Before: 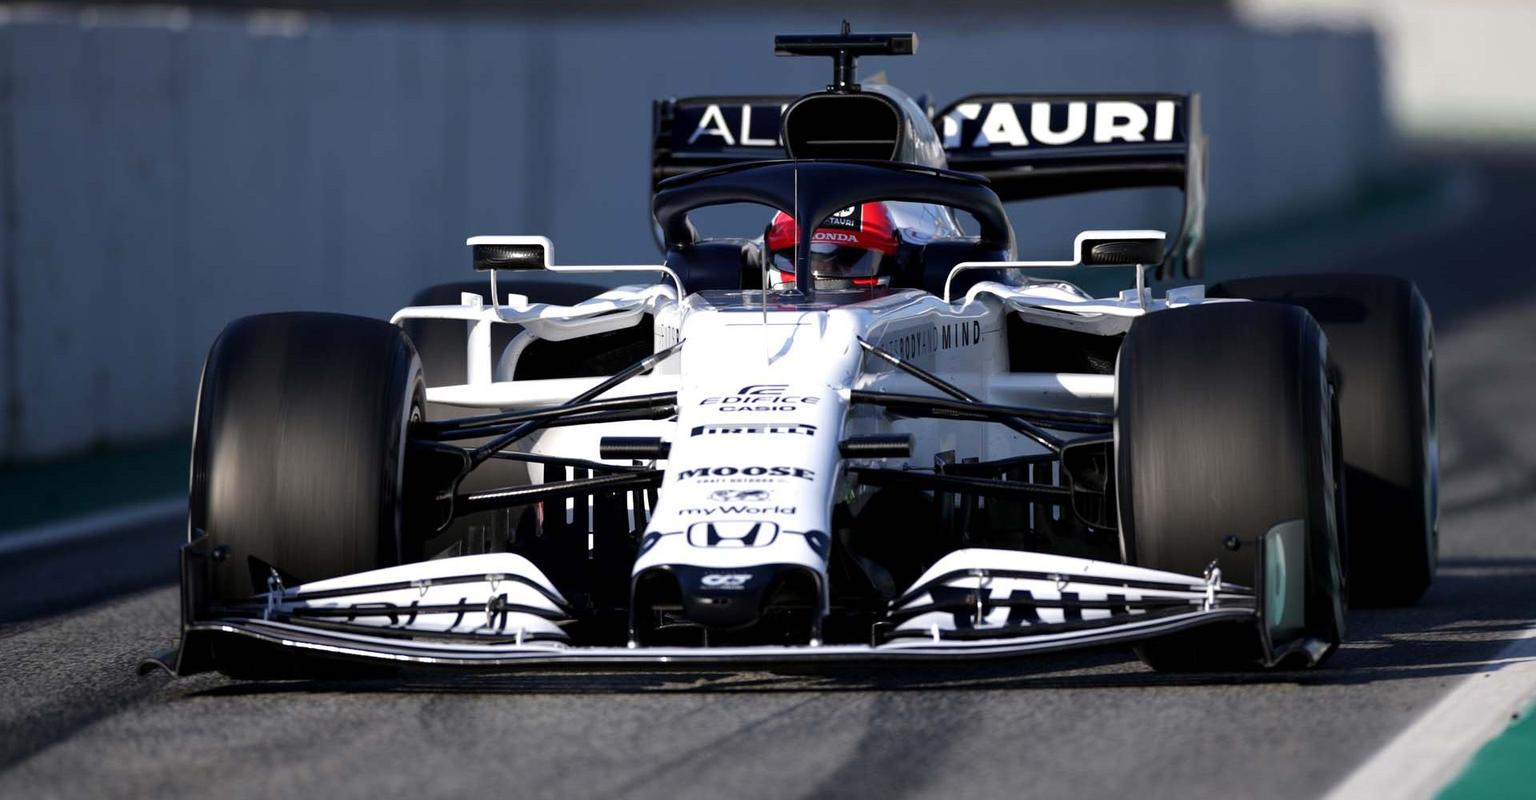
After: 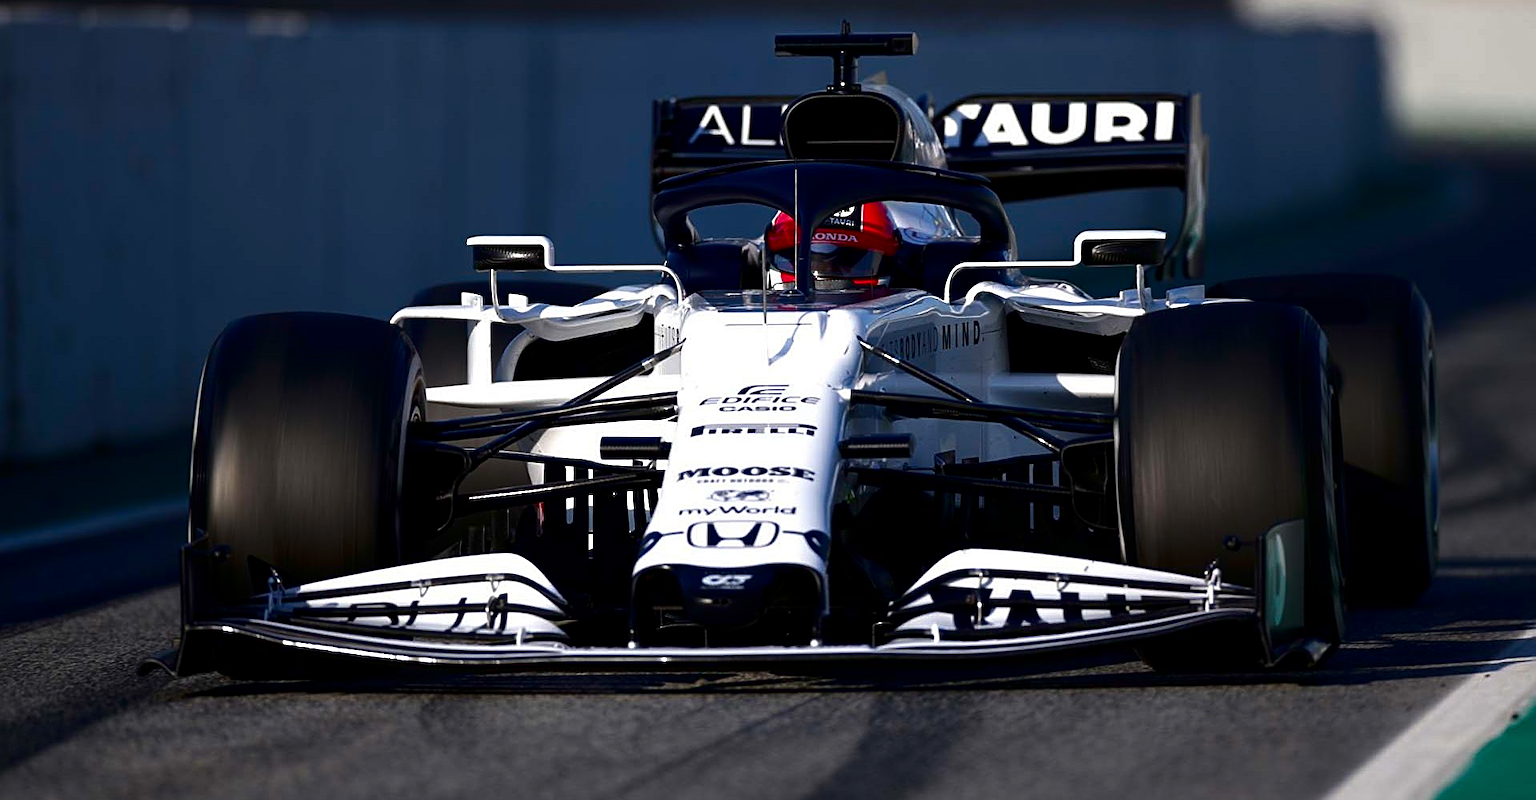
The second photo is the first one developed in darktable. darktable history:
contrast brightness saturation: brightness -0.253, saturation 0.204
sharpen: on, module defaults
